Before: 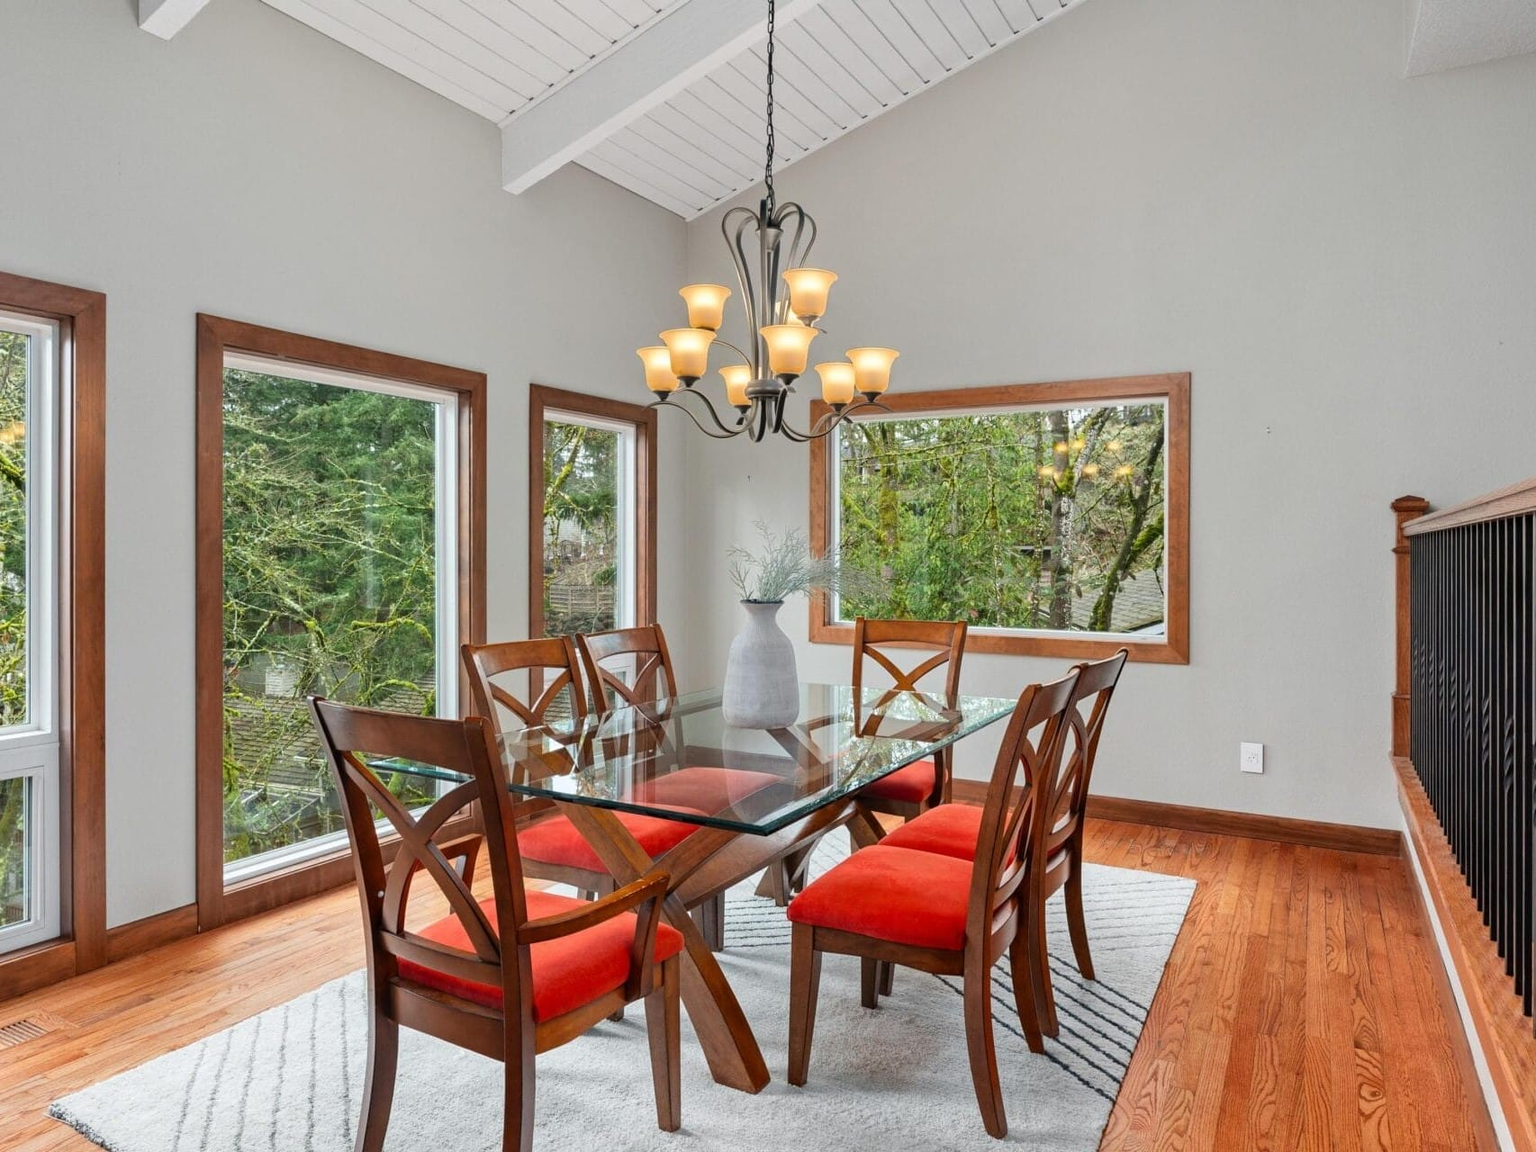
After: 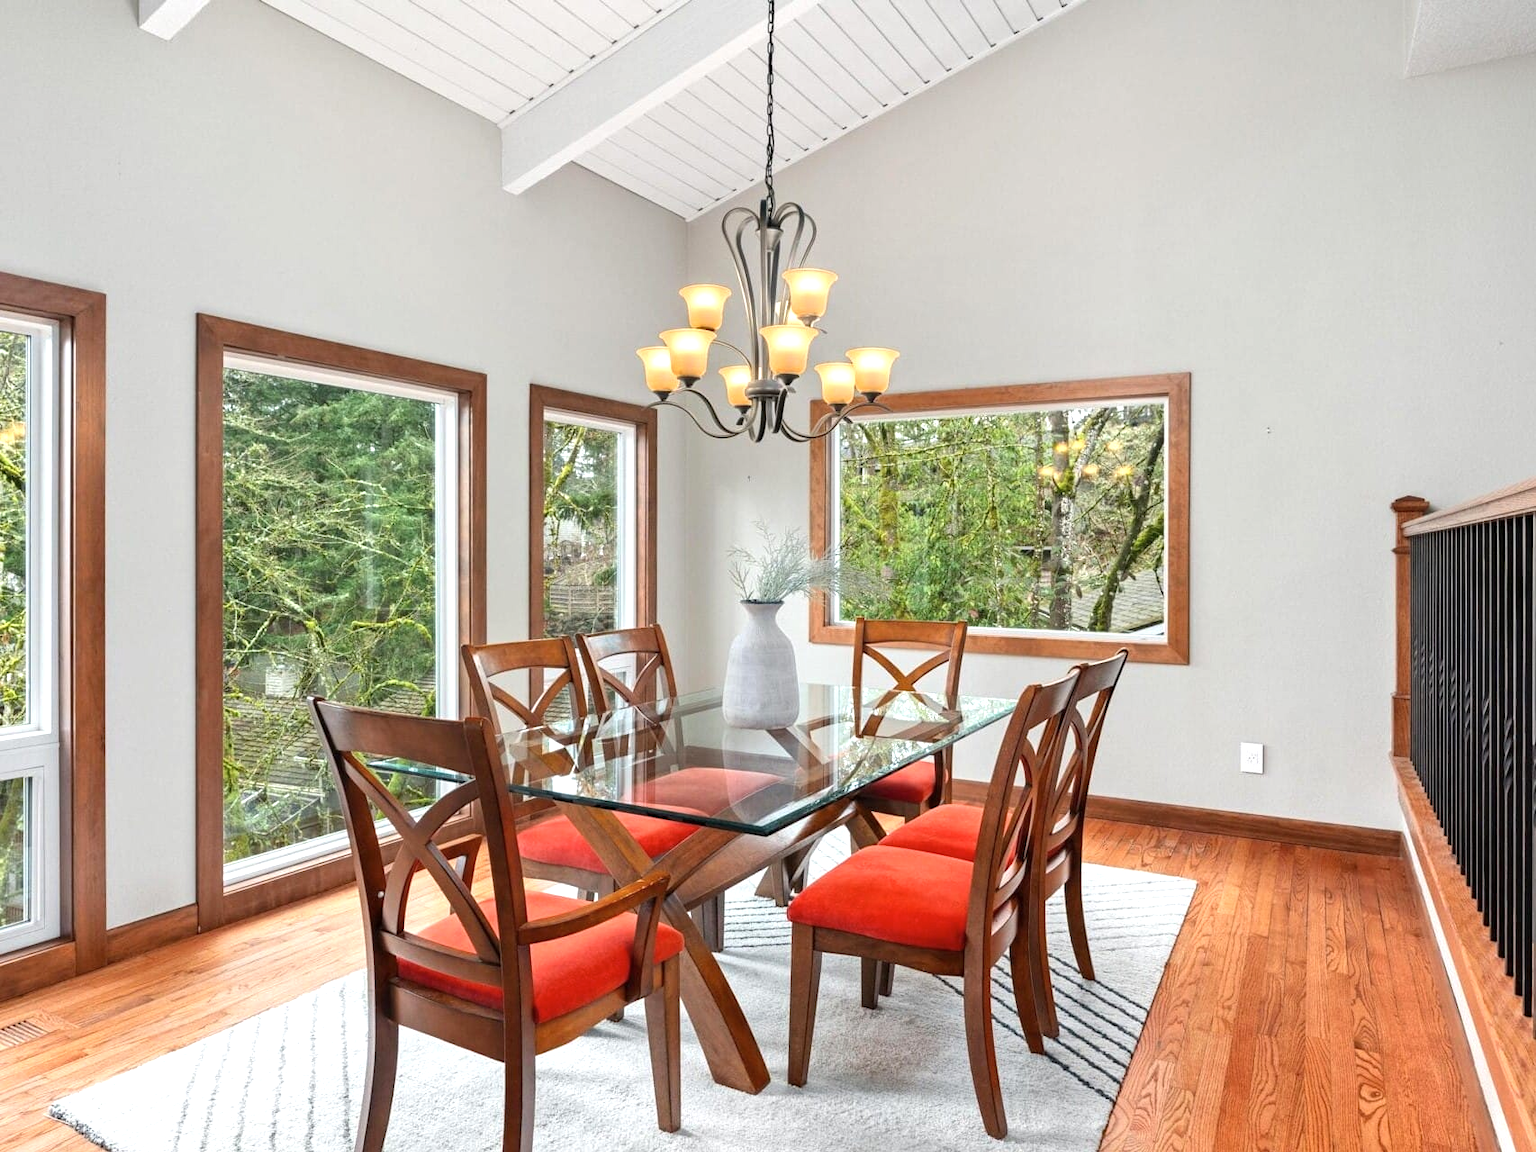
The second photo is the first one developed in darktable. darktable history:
contrast brightness saturation: saturation -0.069
exposure: exposure 0.56 EV, compensate exposure bias true, compensate highlight preservation false
